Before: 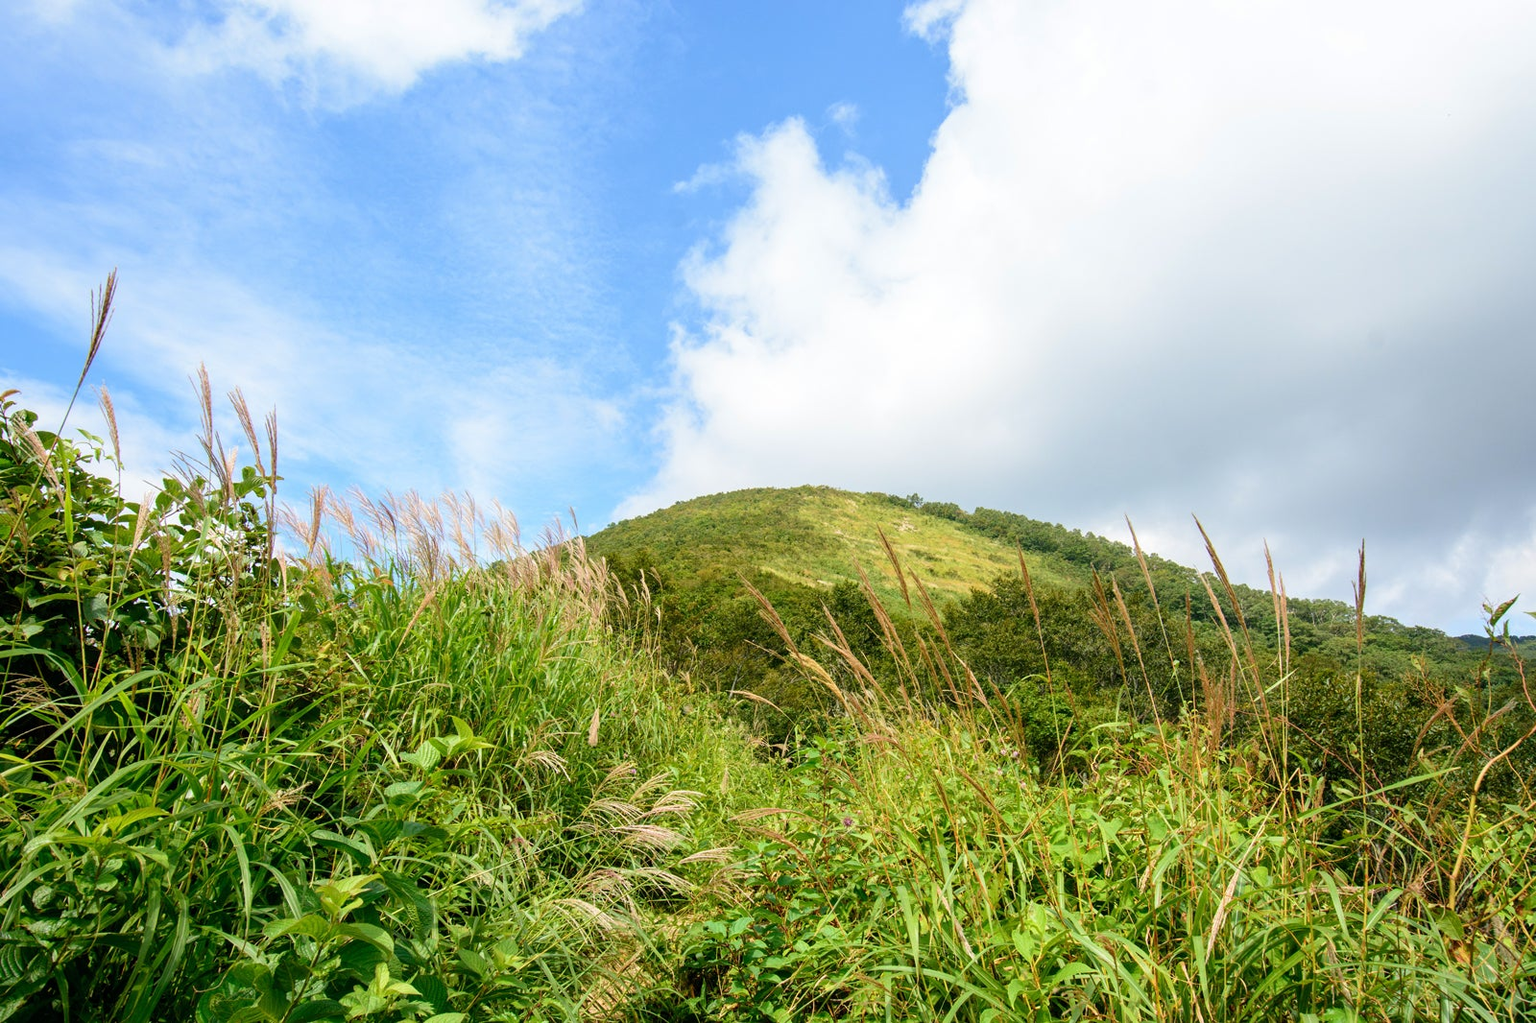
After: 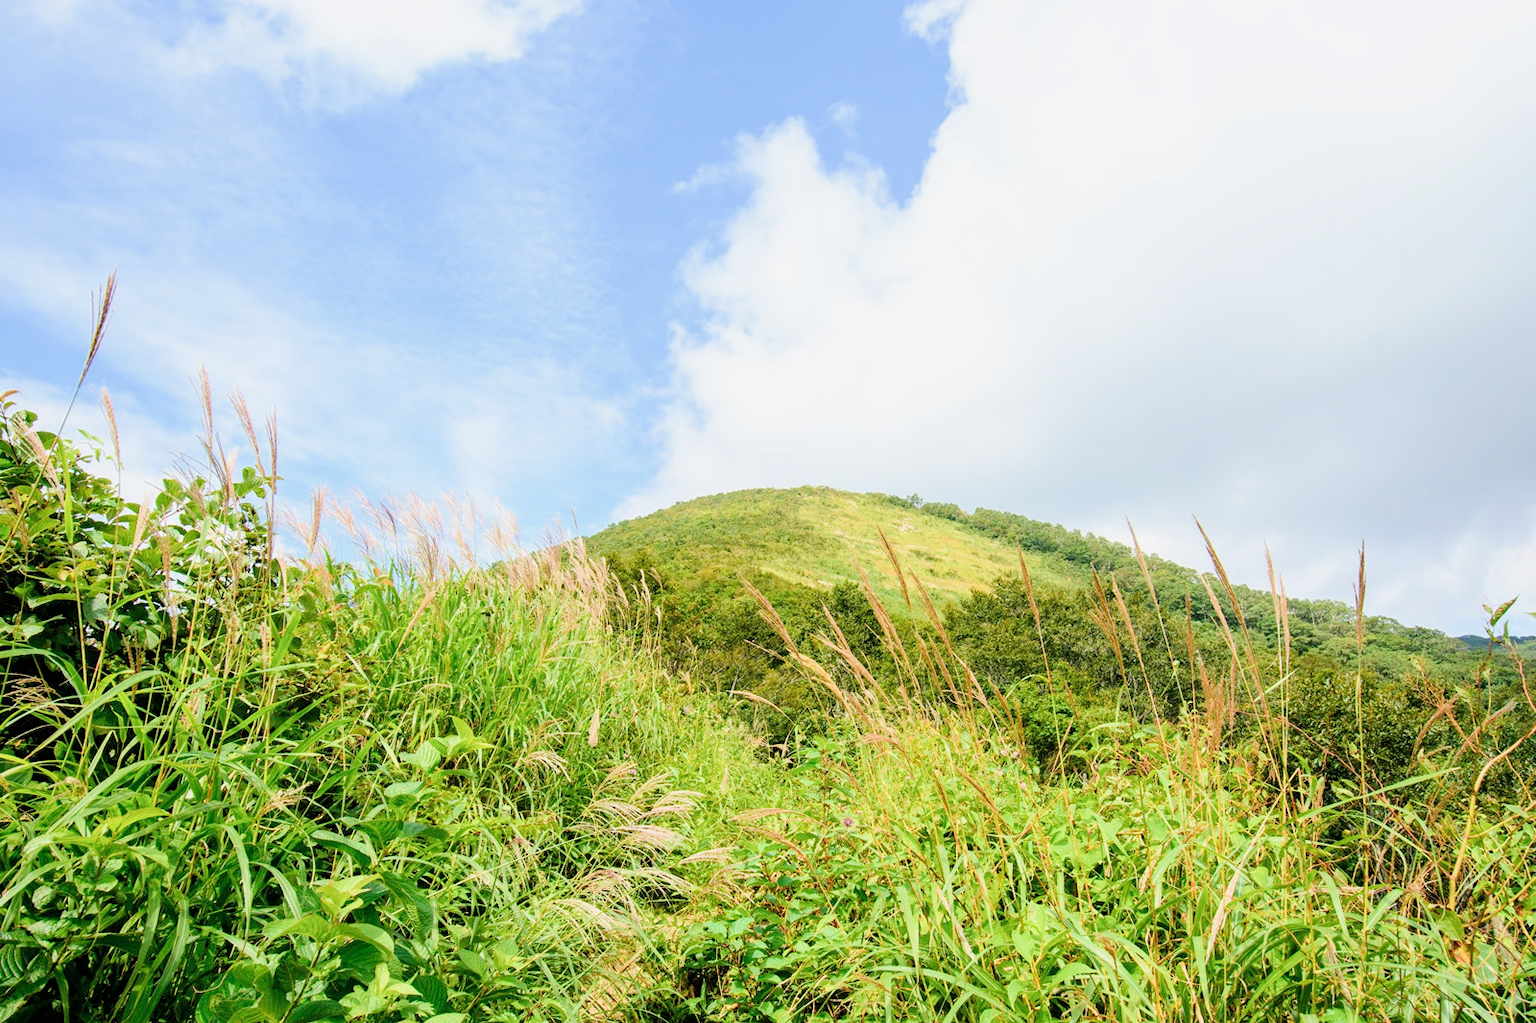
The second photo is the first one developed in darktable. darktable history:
exposure: black level correction 0, exposure 1.2 EV, compensate highlight preservation false
filmic rgb: black relative exposure -7.65 EV, white relative exposure 4.56 EV, hardness 3.61, contrast 0.989
